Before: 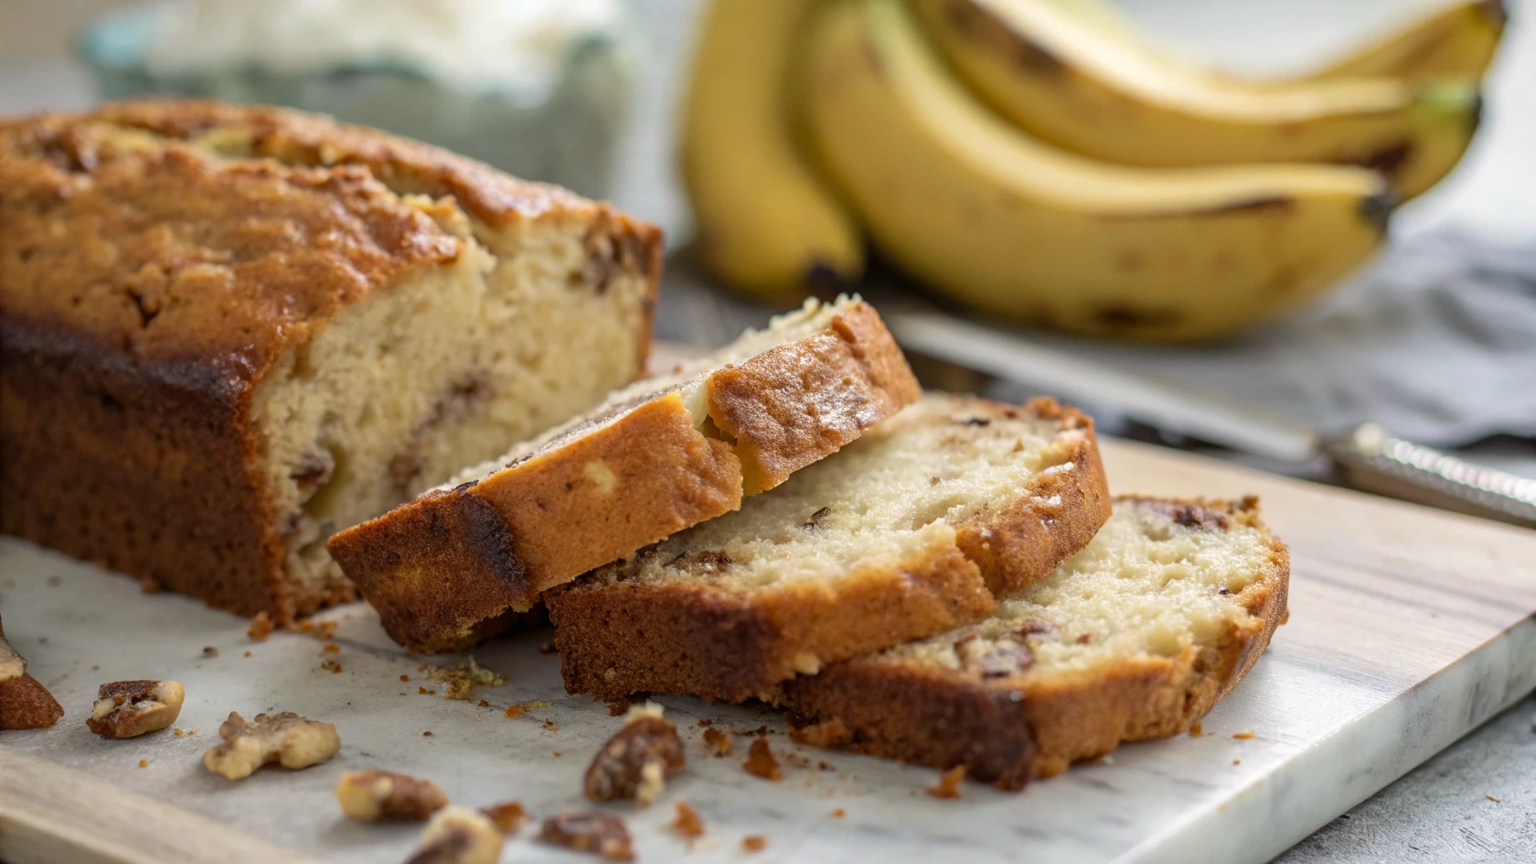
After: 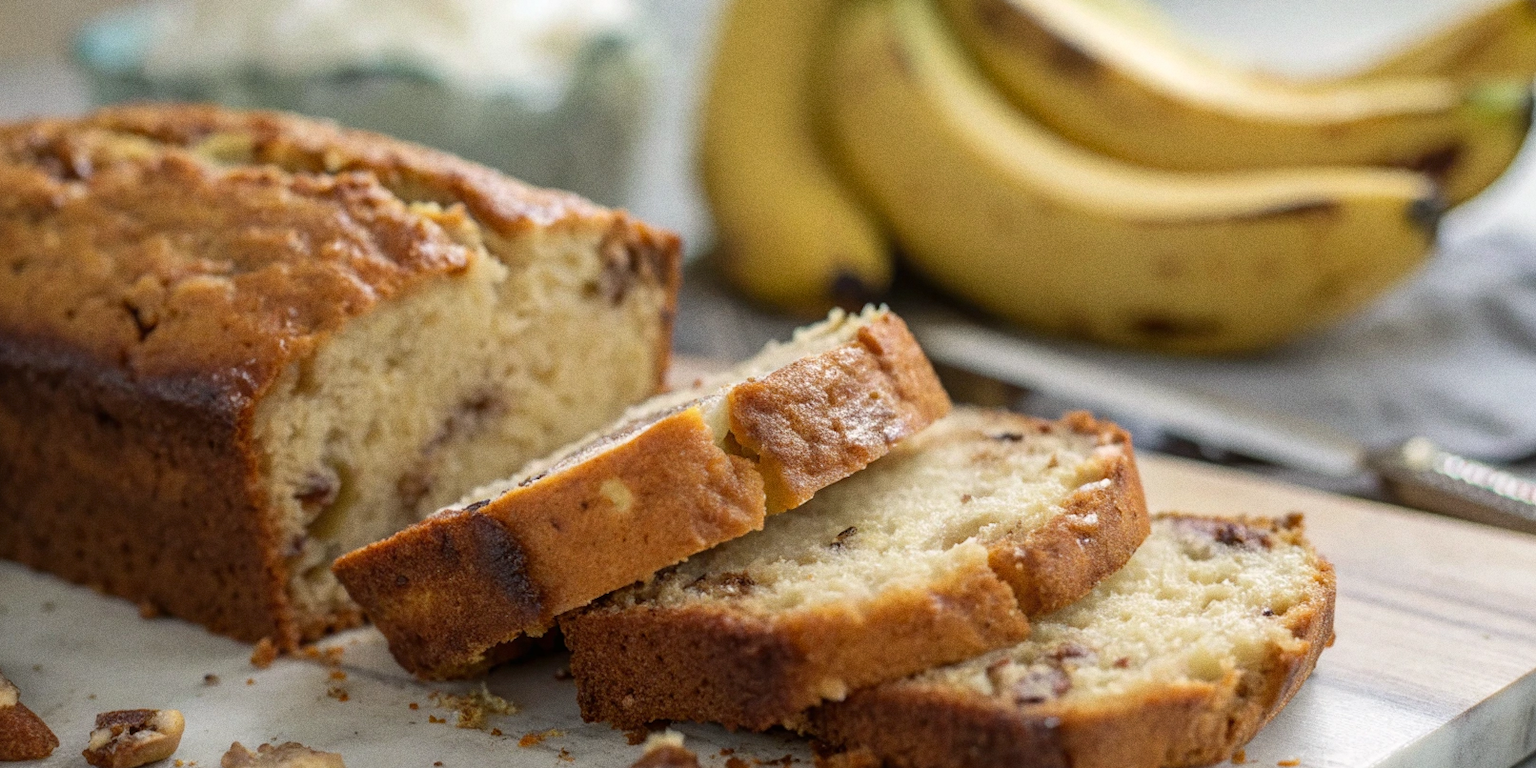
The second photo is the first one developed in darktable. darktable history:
exposure: compensate highlight preservation false
grain: coarseness 3.21 ISO
crop and rotate: angle 0.2°, left 0.275%, right 3.127%, bottom 14.18%
